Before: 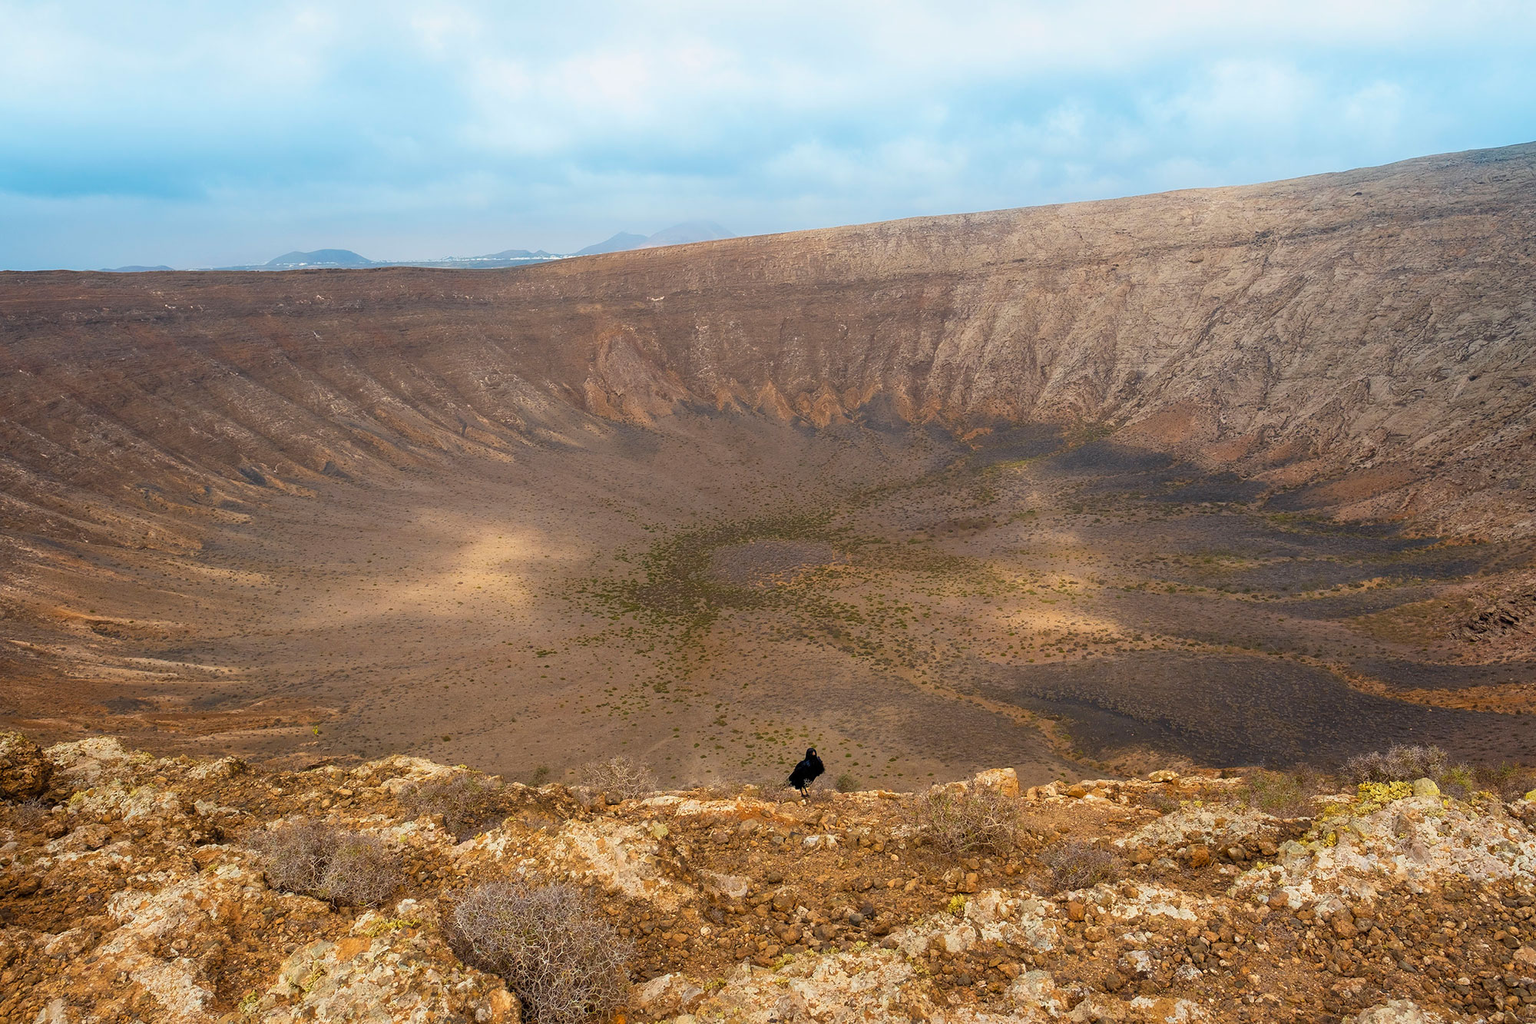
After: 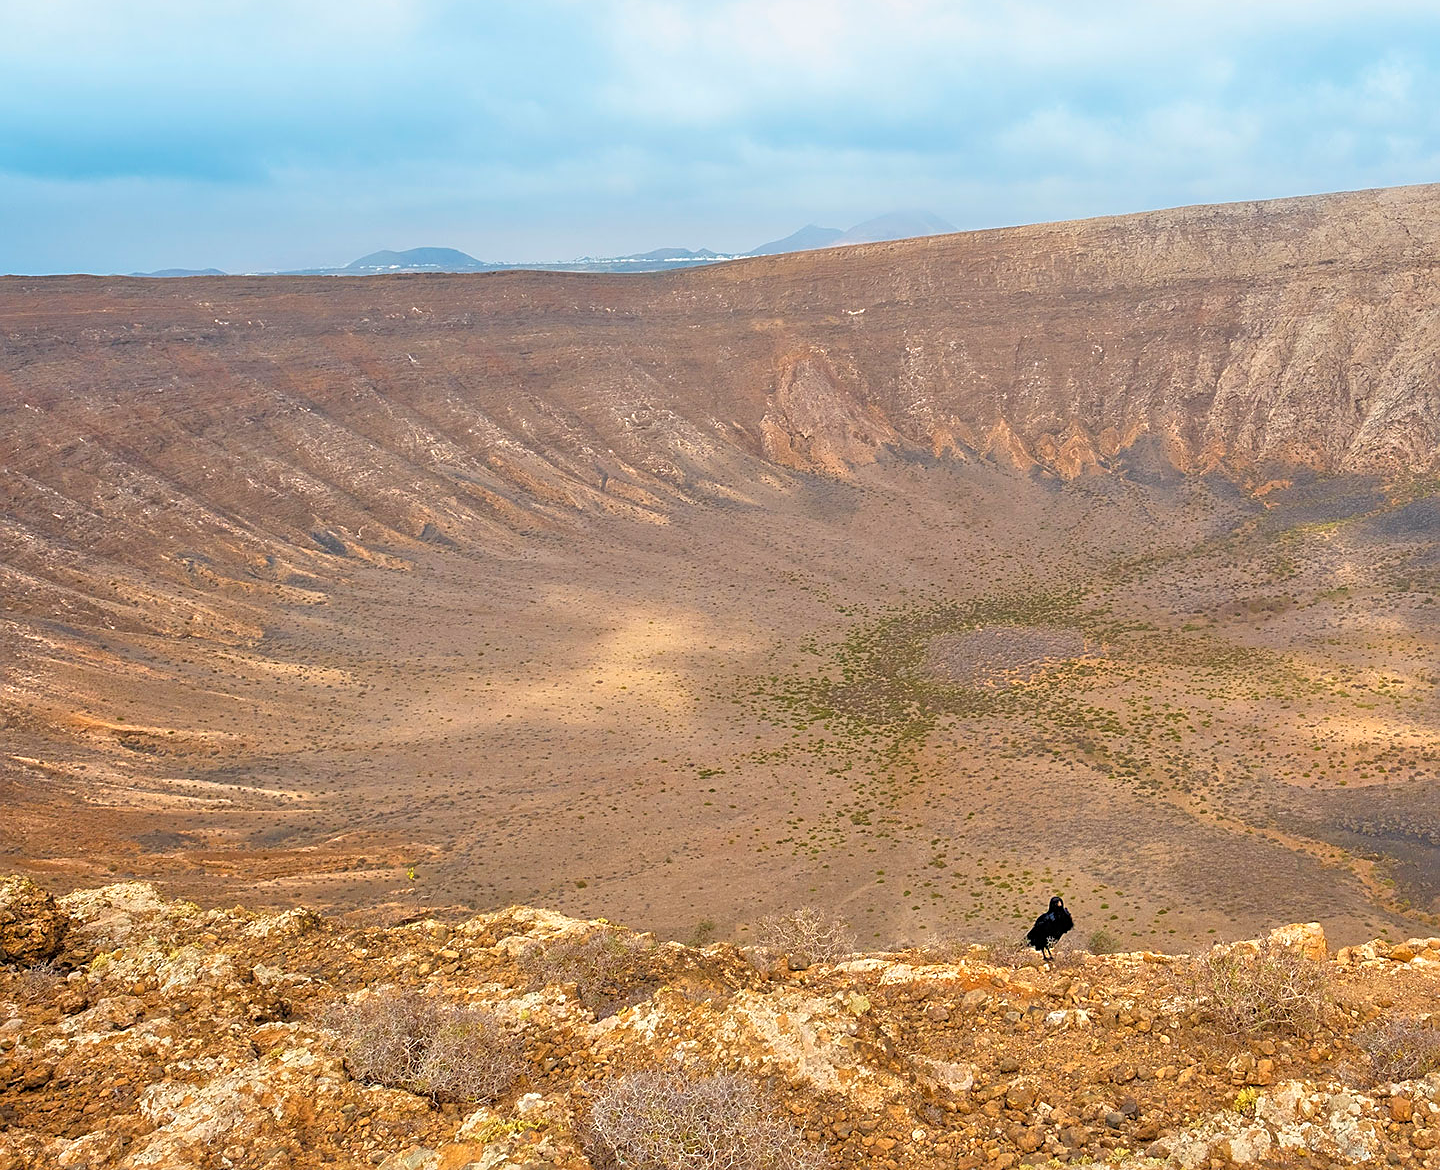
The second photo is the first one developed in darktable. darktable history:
sharpen: on, module defaults
crop: top 5.803%, right 27.864%, bottom 5.804%
tone equalizer: -7 EV 0.15 EV, -6 EV 0.6 EV, -5 EV 1.15 EV, -4 EV 1.33 EV, -3 EV 1.15 EV, -2 EV 0.6 EV, -1 EV 0.15 EV, mask exposure compensation -0.5 EV
